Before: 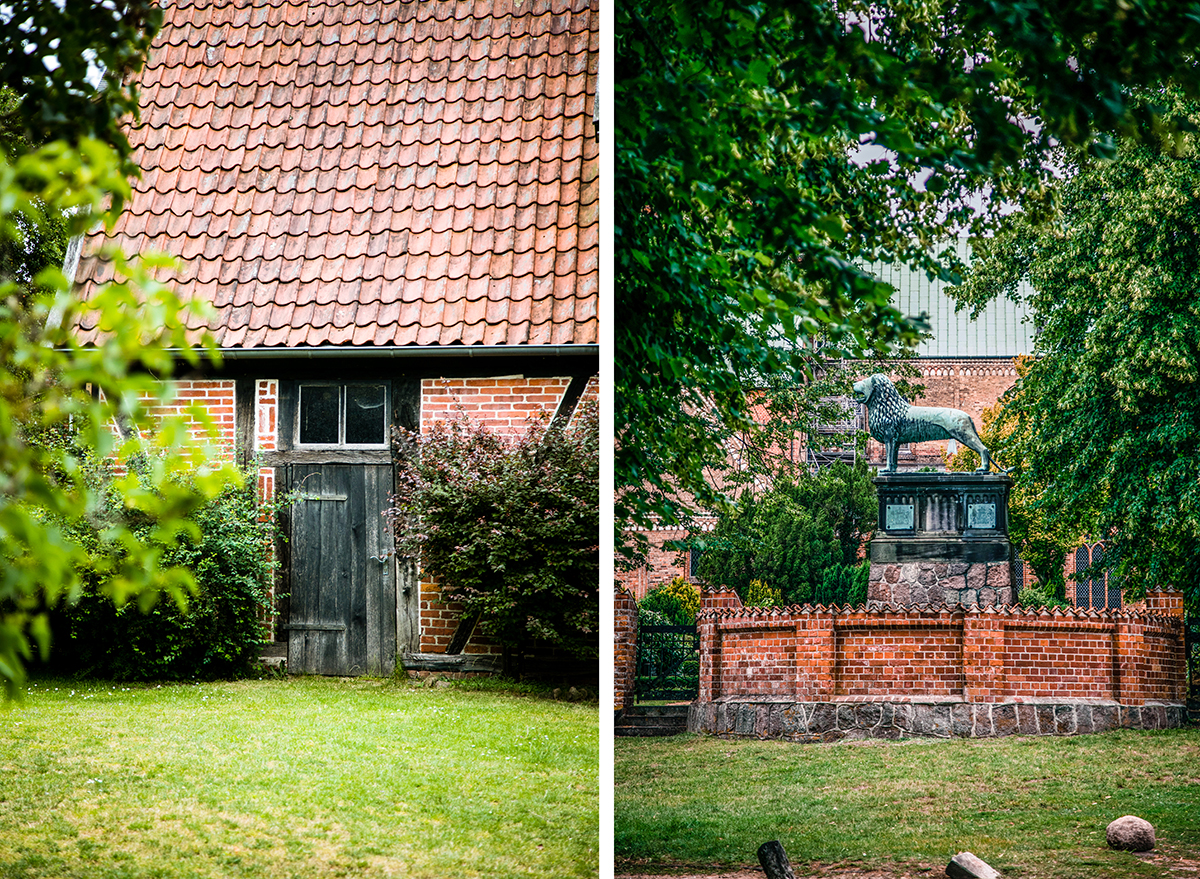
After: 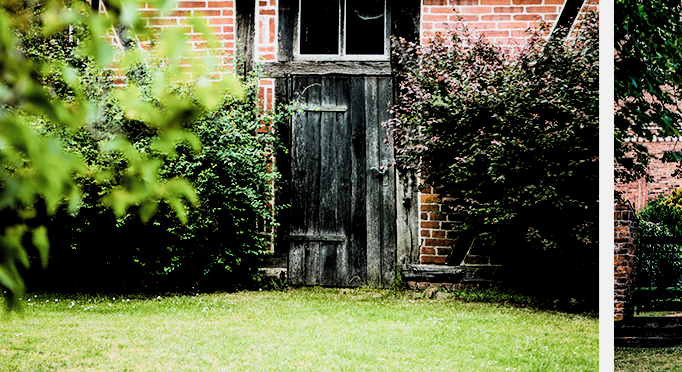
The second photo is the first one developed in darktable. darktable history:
filmic rgb: black relative exposure -5.11 EV, white relative exposure 3.96 EV, hardness 2.88, contrast 1.493, color science v4 (2020), contrast in shadows soft, contrast in highlights soft
crop: top 44.341%, right 43.152%, bottom 13.254%
